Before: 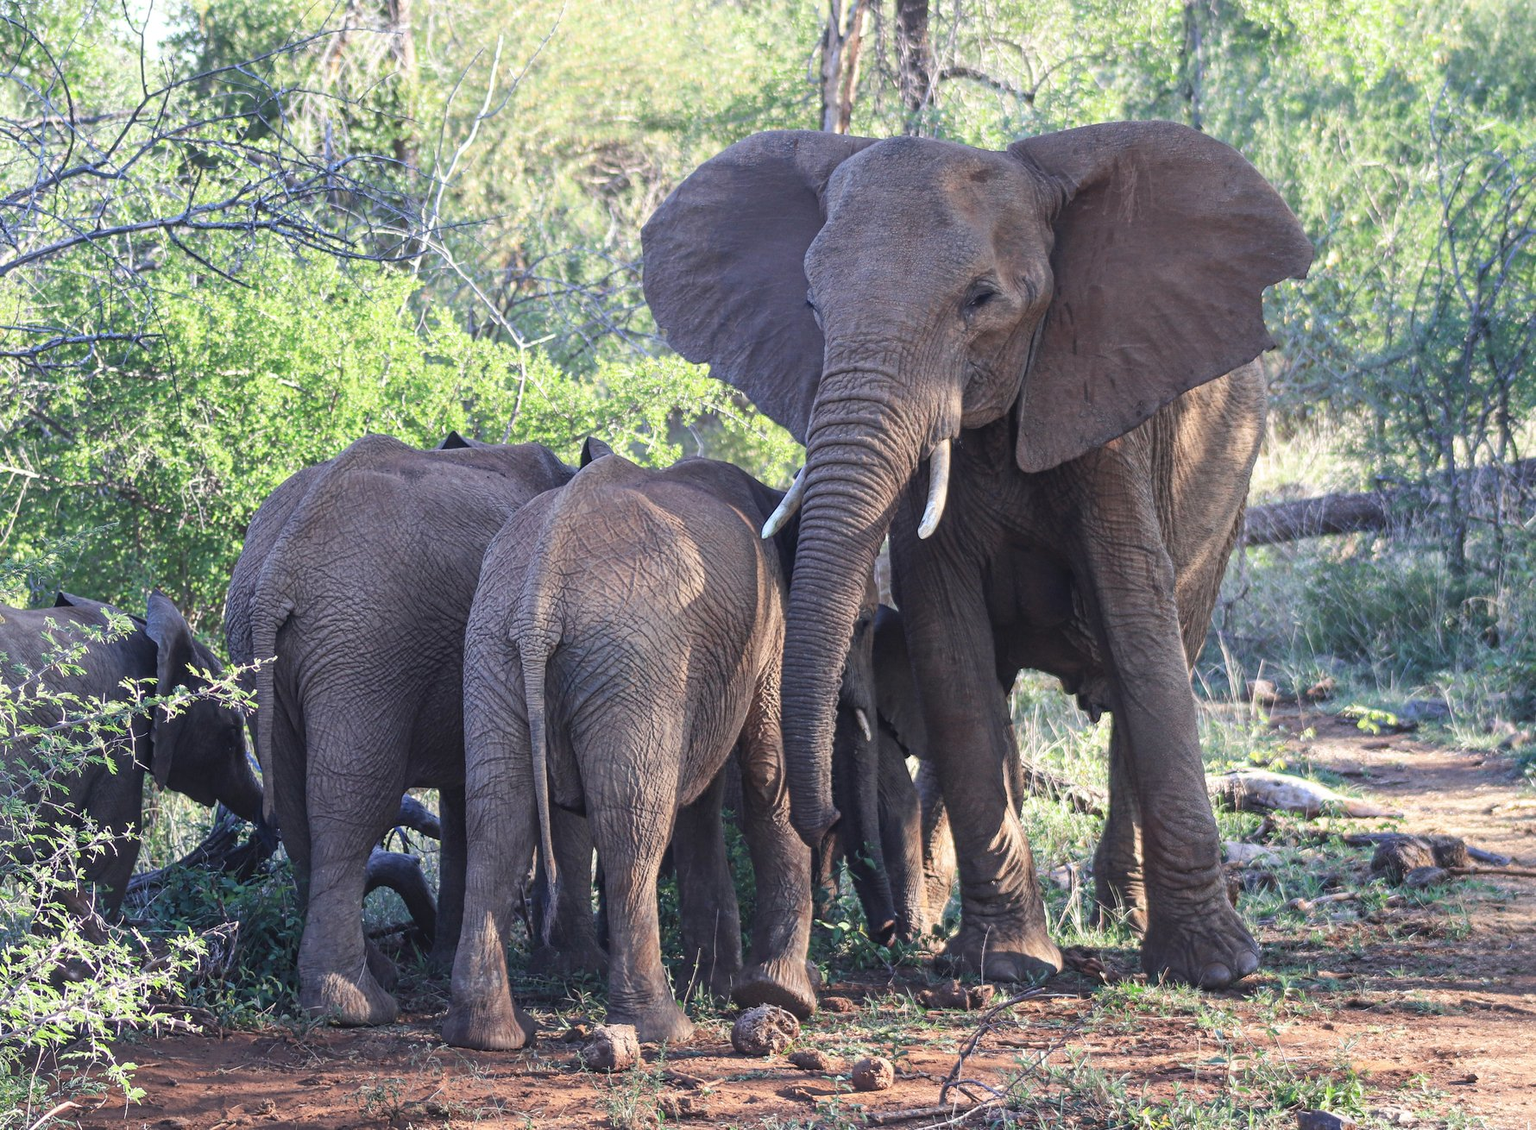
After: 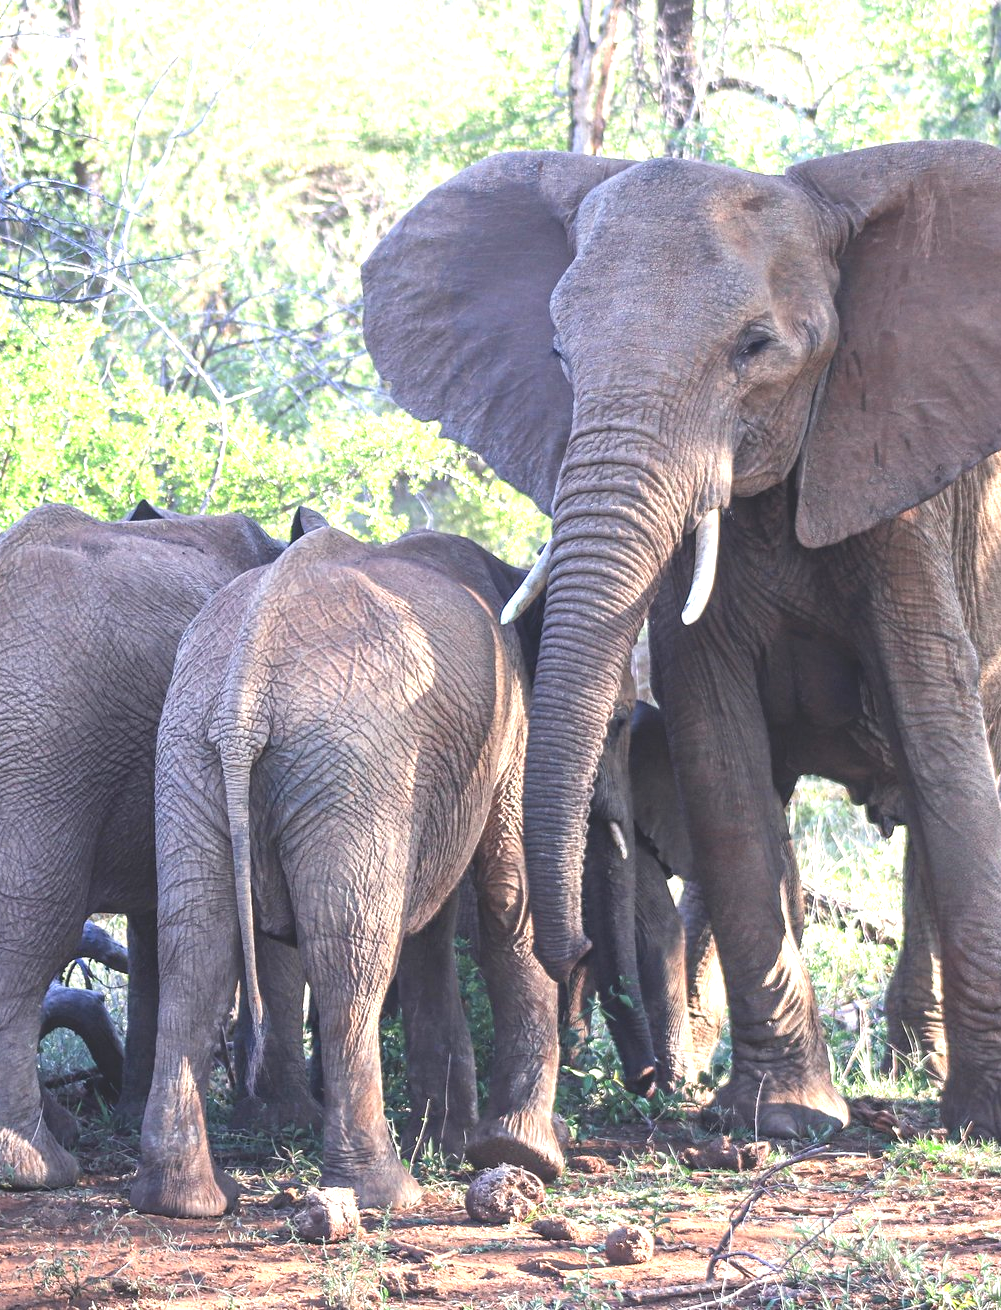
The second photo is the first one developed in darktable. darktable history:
crop: left 21.496%, right 22.254%
exposure: black level correction -0.005, exposure 1 EV, compensate highlight preservation false
